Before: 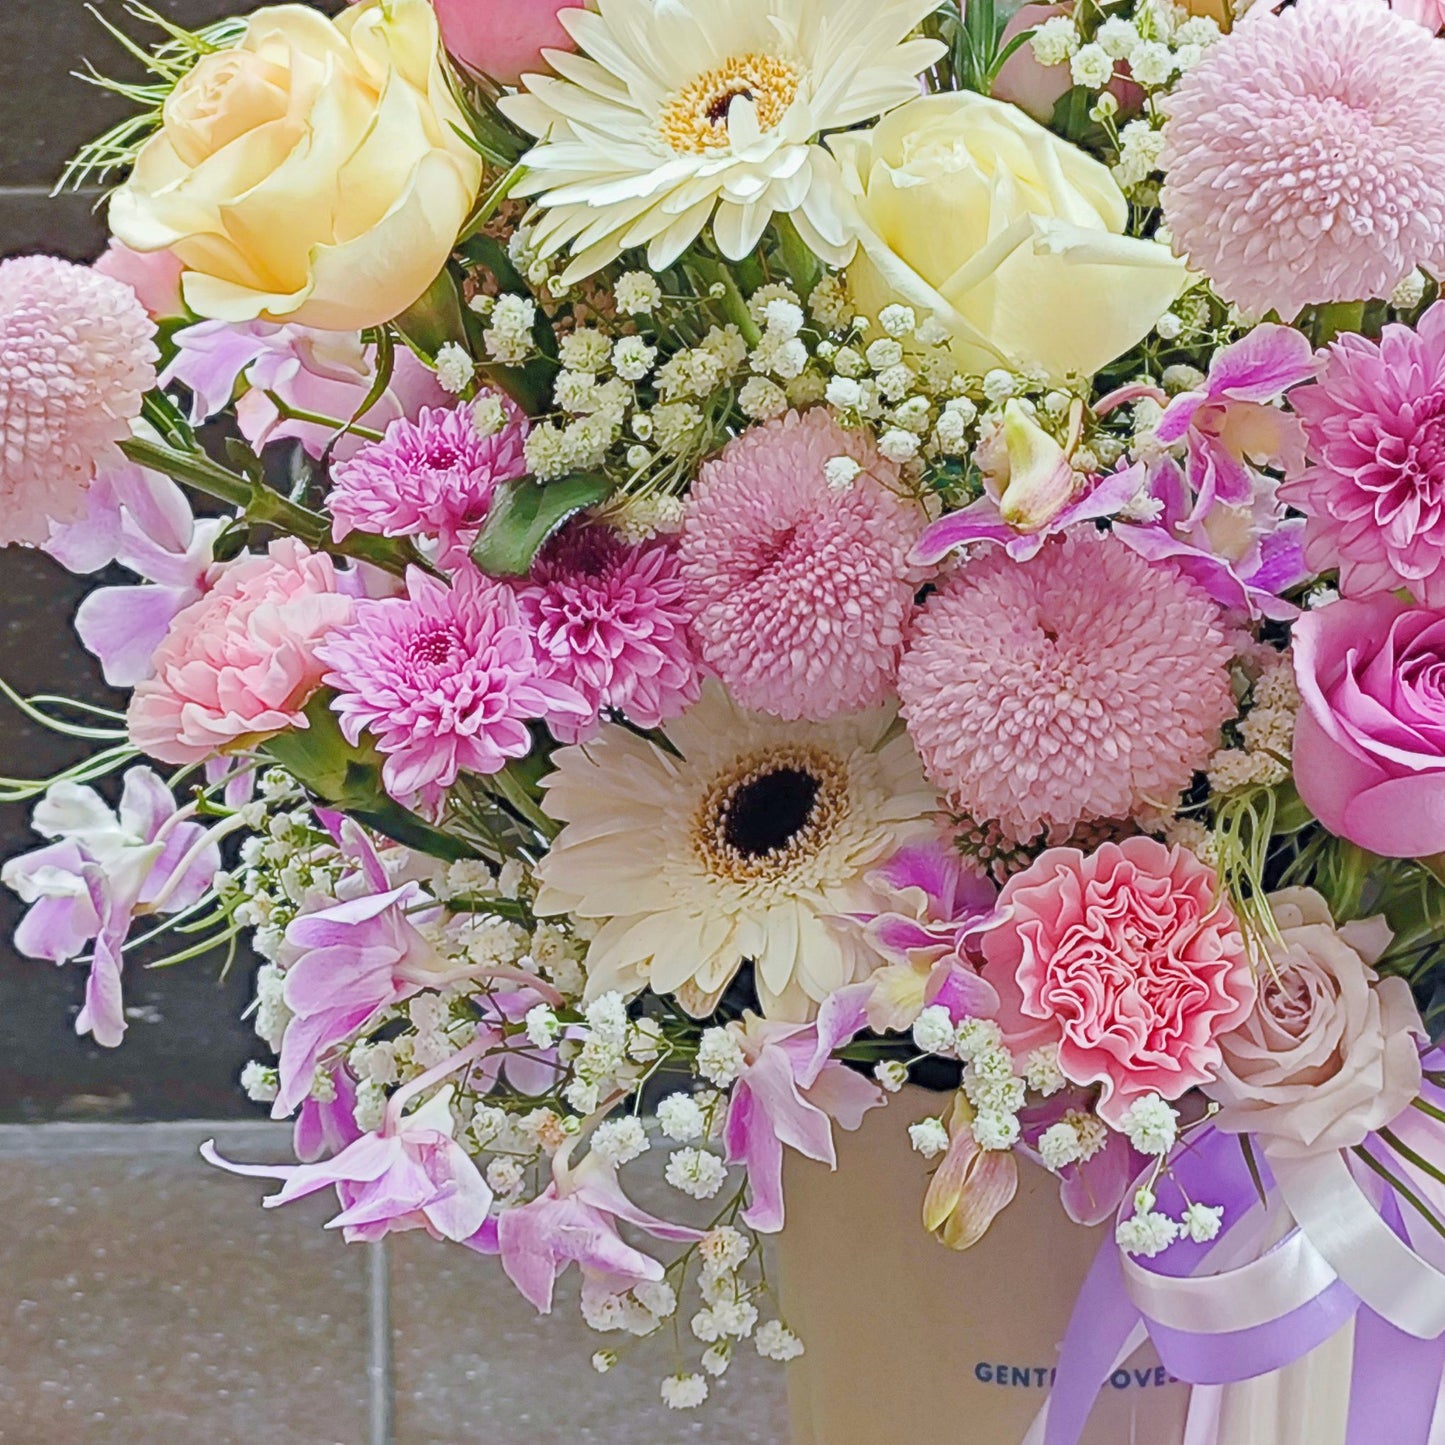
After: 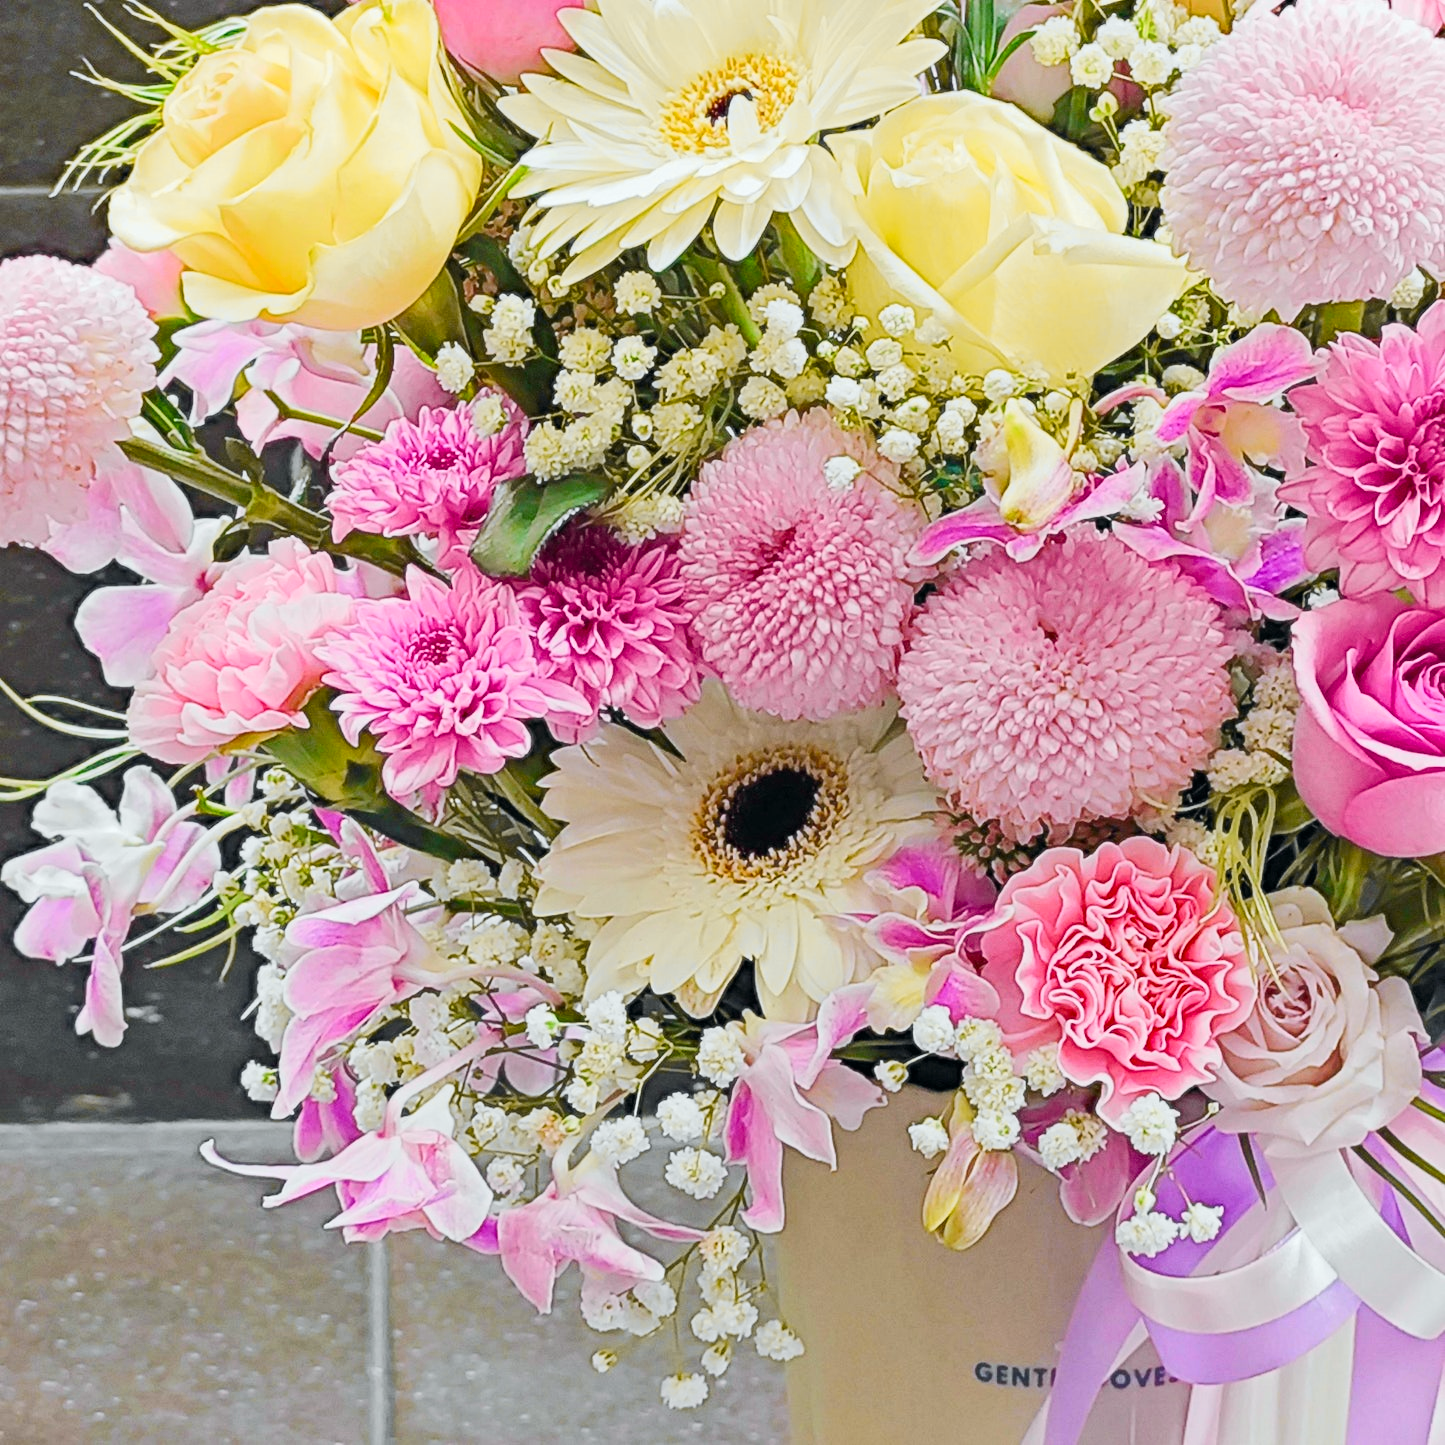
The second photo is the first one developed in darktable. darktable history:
tone curve: curves: ch0 [(0, 0) (0.071, 0.06) (0.253, 0.242) (0.437, 0.498) (0.55, 0.644) (0.657, 0.749) (0.823, 0.876) (1, 0.99)]; ch1 [(0, 0) (0.346, 0.307) (0.408, 0.369) (0.453, 0.457) (0.476, 0.489) (0.502, 0.493) (0.521, 0.515) (0.537, 0.531) (0.612, 0.641) (0.676, 0.728) (1, 1)]; ch2 [(0, 0) (0.346, 0.34) (0.434, 0.46) (0.485, 0.494) (0.5, 0.494) (0.511, 0.504) (0.537, 0.551) (0.579, 0.599) (0.625, 0.686) (1, 1)], color space Lab, independent channels, preserve colors none
